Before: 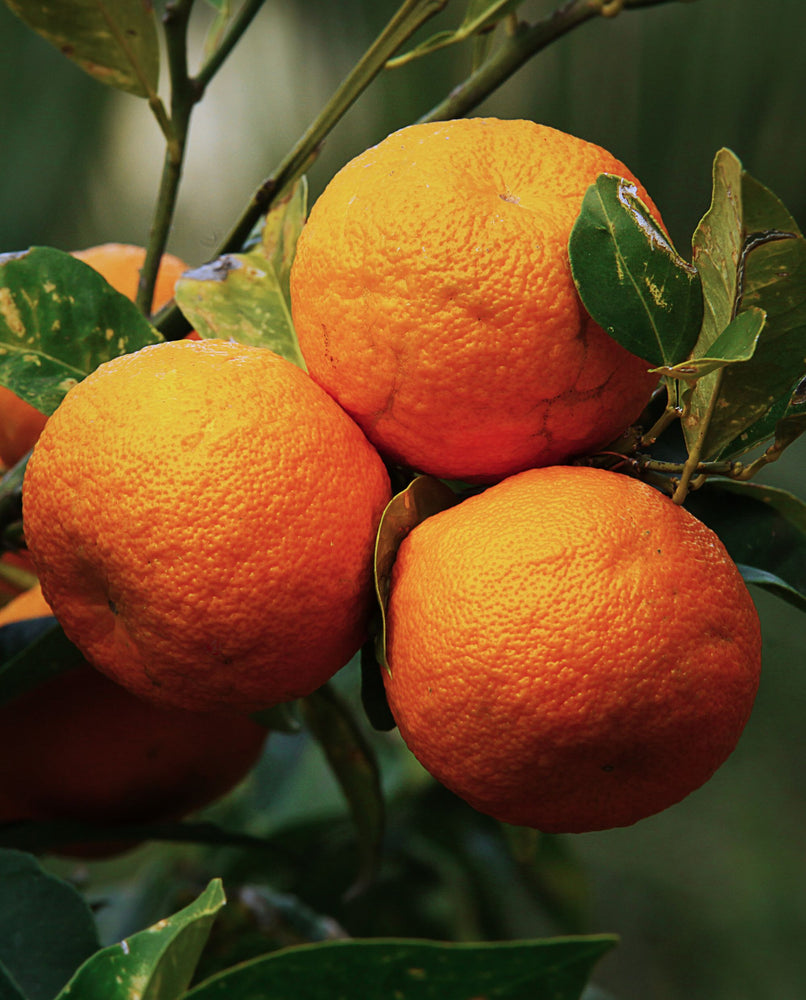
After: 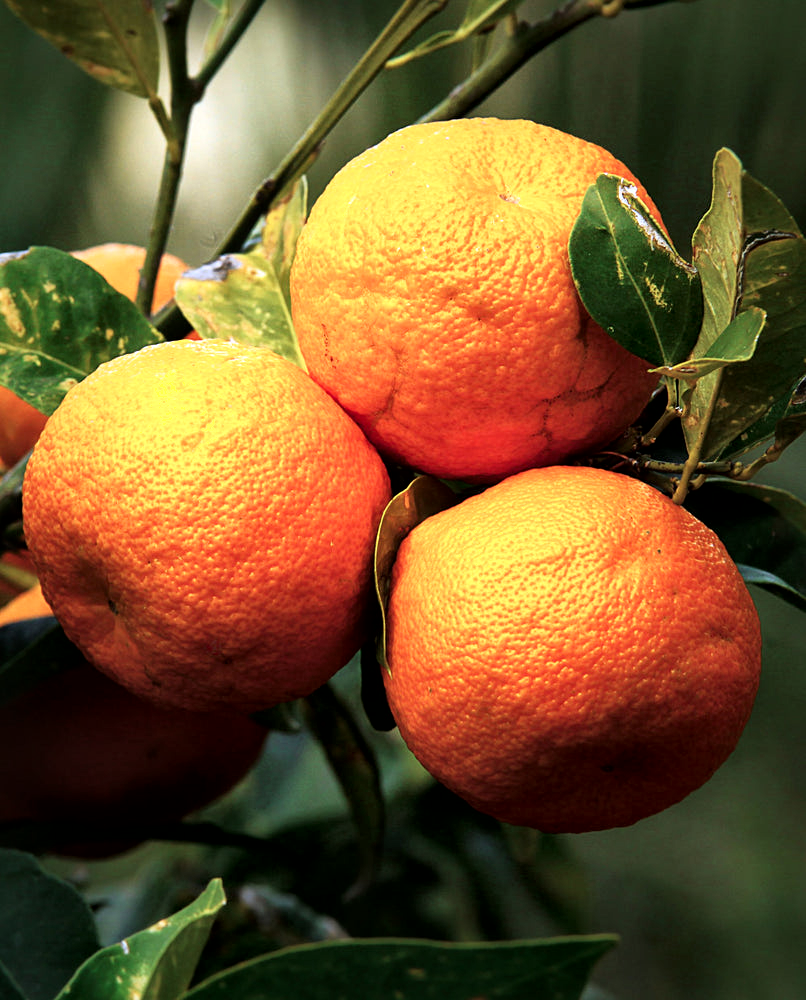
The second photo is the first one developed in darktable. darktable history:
local contrast: mode bilateral grid, contrast 20, coarseness 50, detail 148%, midtone range 0.2
shadows and highlights: shadows -0.461, highlights 38.78
tone equalizer: -8 EV -0.789 EV, -7 EV -0.683 EV, -6 EV -0.621 EV, -5 EV -0.389 EV, -3 EV 0.387 EV, -2 EV 0.6 EV, -1 EV 0.682 EV, +0 EV 0.723 EV
